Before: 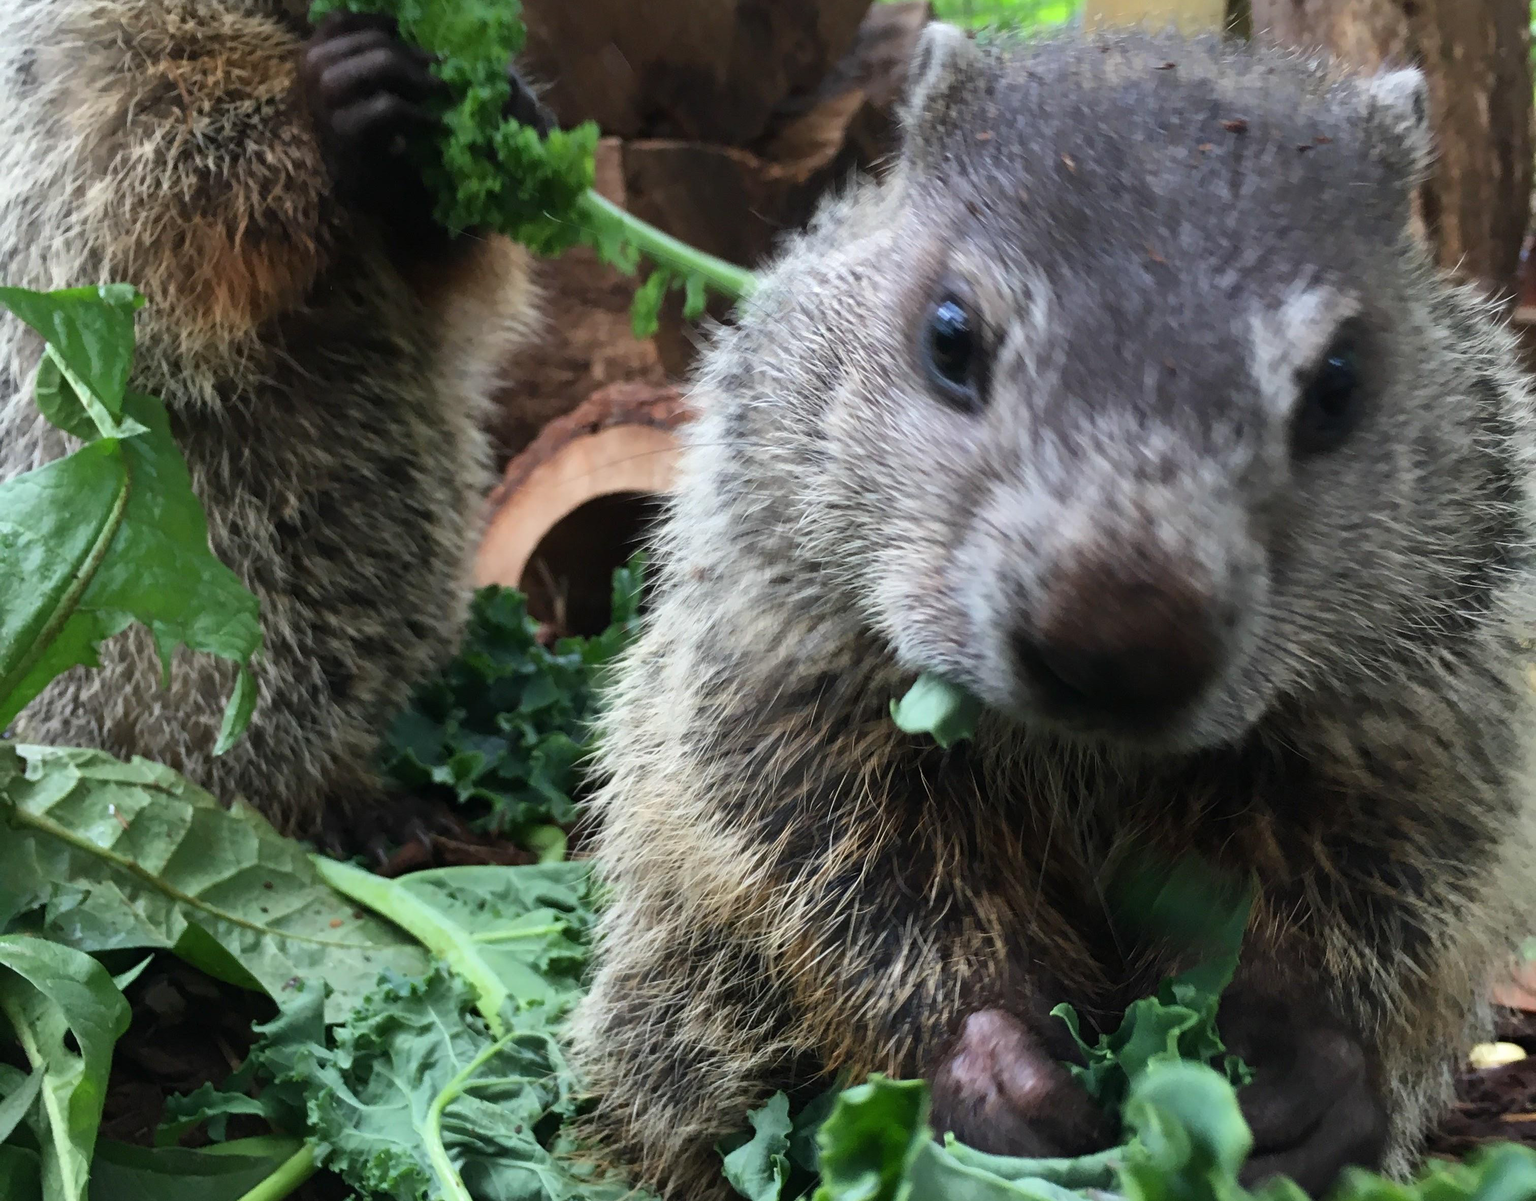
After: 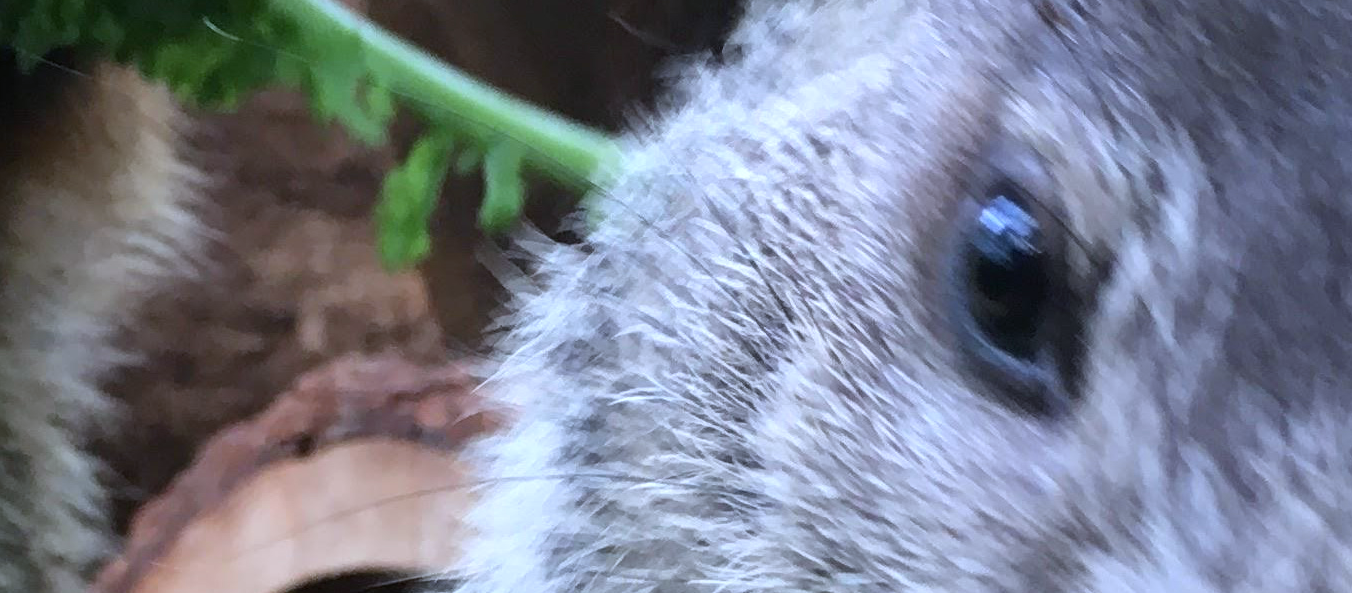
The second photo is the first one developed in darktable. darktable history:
crop: left 28.64%, top 16.832%, right 26.637%, bottom 58.055%
white balance: red 0.948, green 1.02, blue 1.176
